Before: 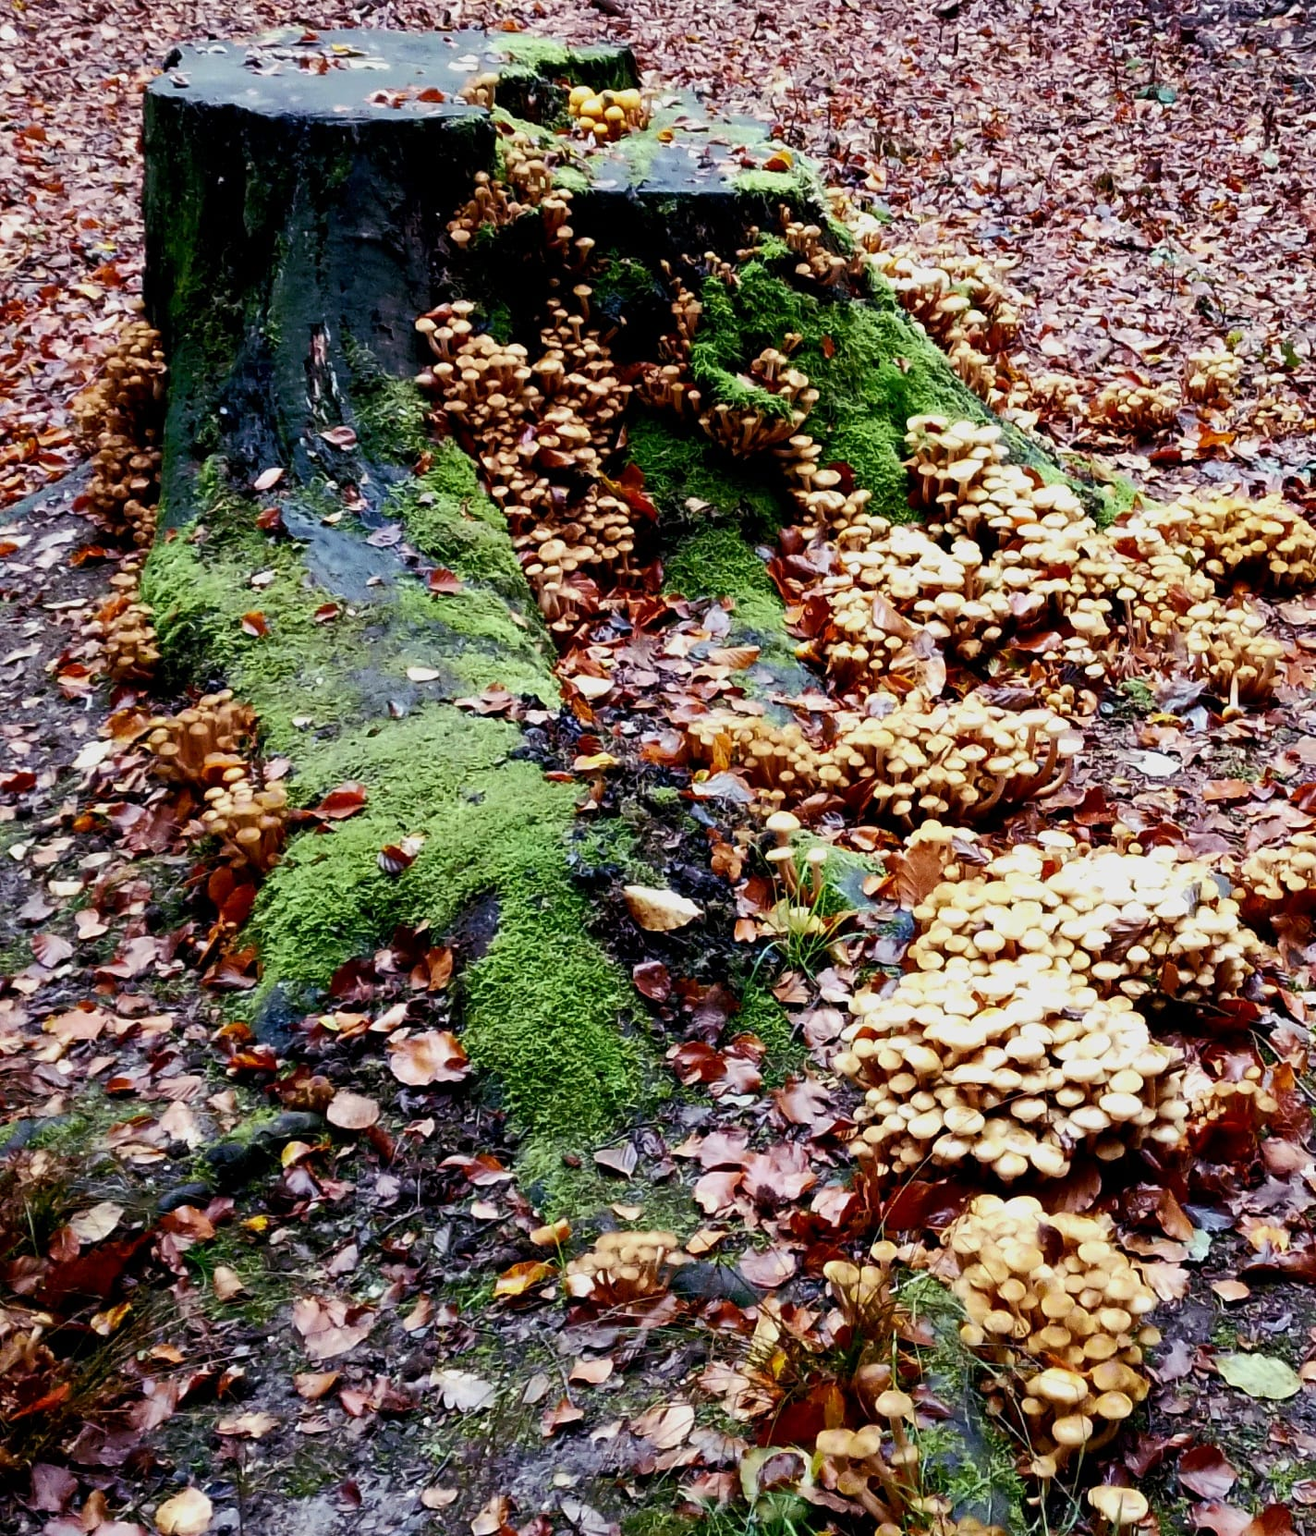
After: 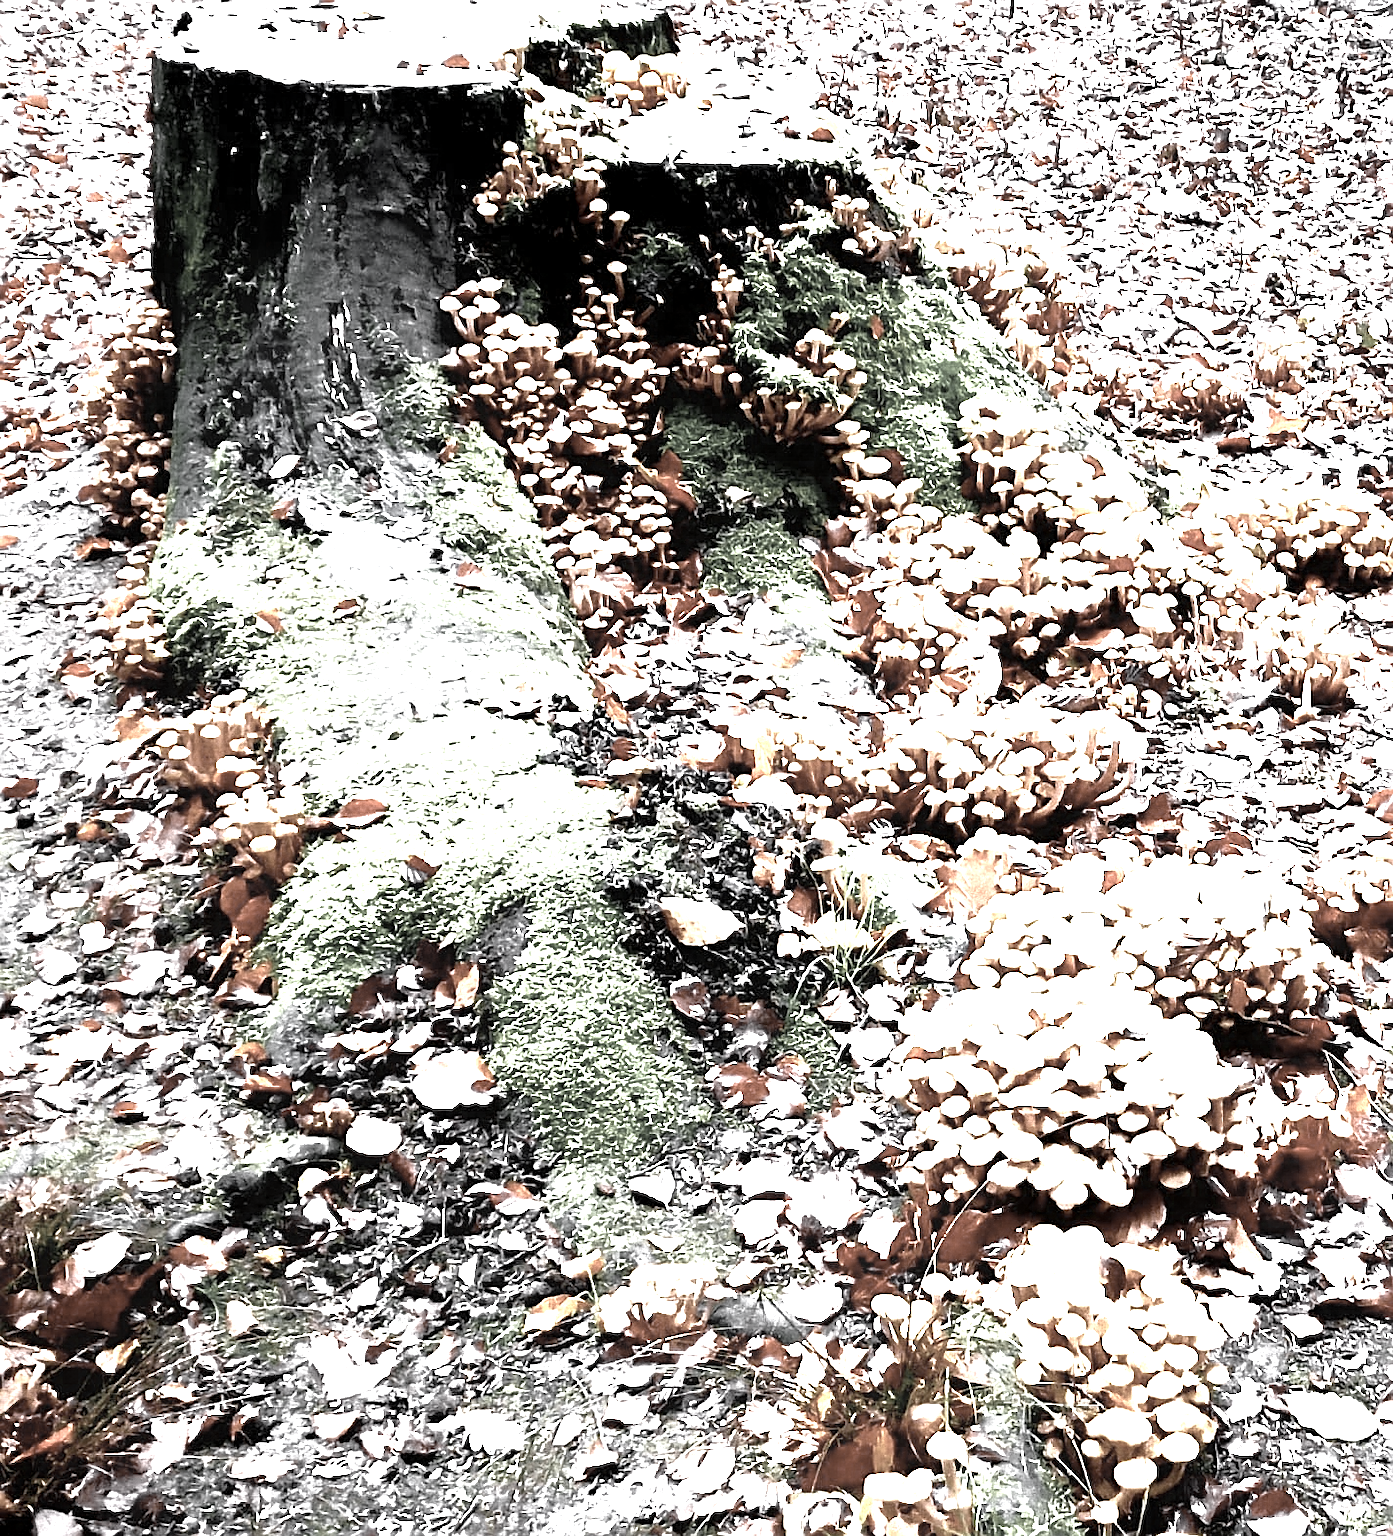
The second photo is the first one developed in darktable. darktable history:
exposure: black level correction 0.001, exposure 2.607 EV, compensate exposure bias true, compensate highlight preservation false
contrast brightness saturation: contrast 0.06, brightness -0.01, saturation -0.23
color zones: curves: ch0 [(0, 0.613) (0.01, 0.613) (0.245, 0.448) (0.498, 0.529) (0.642, 0.665) (0.879, 0.777) (0.99, 0.613)]; ch1 [(0, 0.035) (0.121, 0.189) (0.259, 0.197) (0.415, 0.061) (0.589, 0.022) (0.732, 0.022) (0.857, 0.026) (0.991, 0.053)]
crop and rotate: top 2.479%, bottom 3.018%
contrast equalizer: octaves 7, y [[0.6 ×6], [0.55 ×6], [0 ×6], [0 ×6], [0 ×6]], mix -1
sharpen: on, module defaults
